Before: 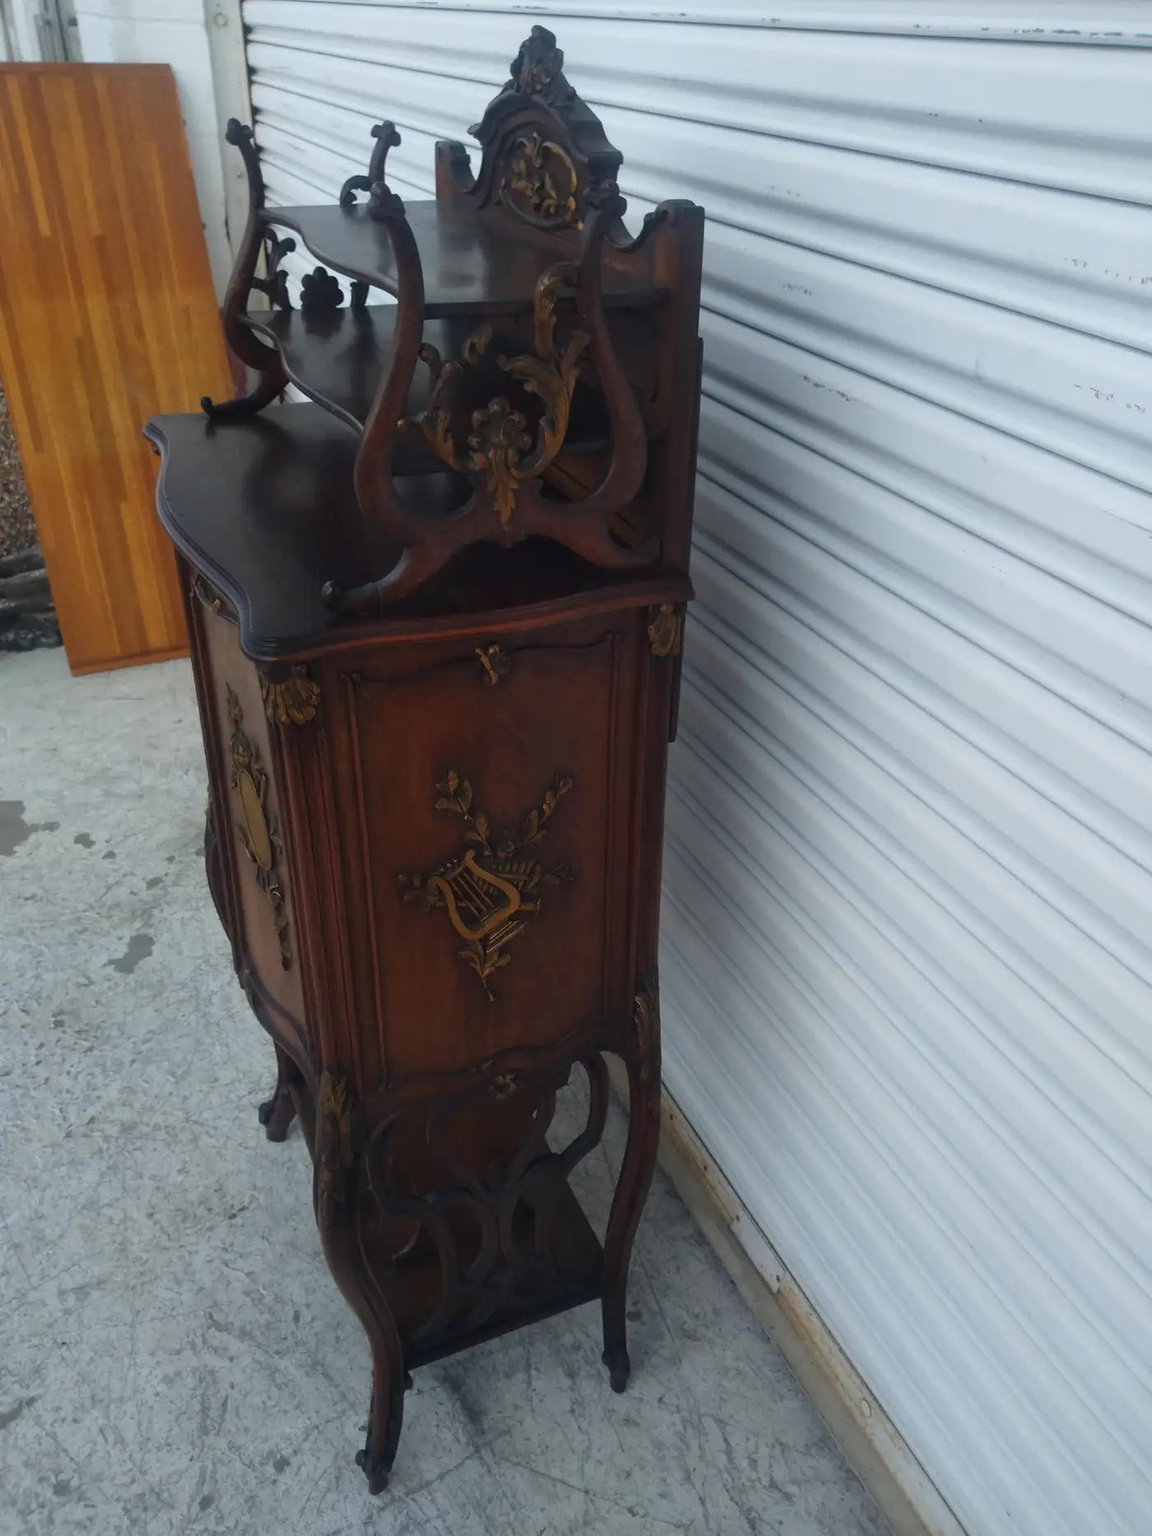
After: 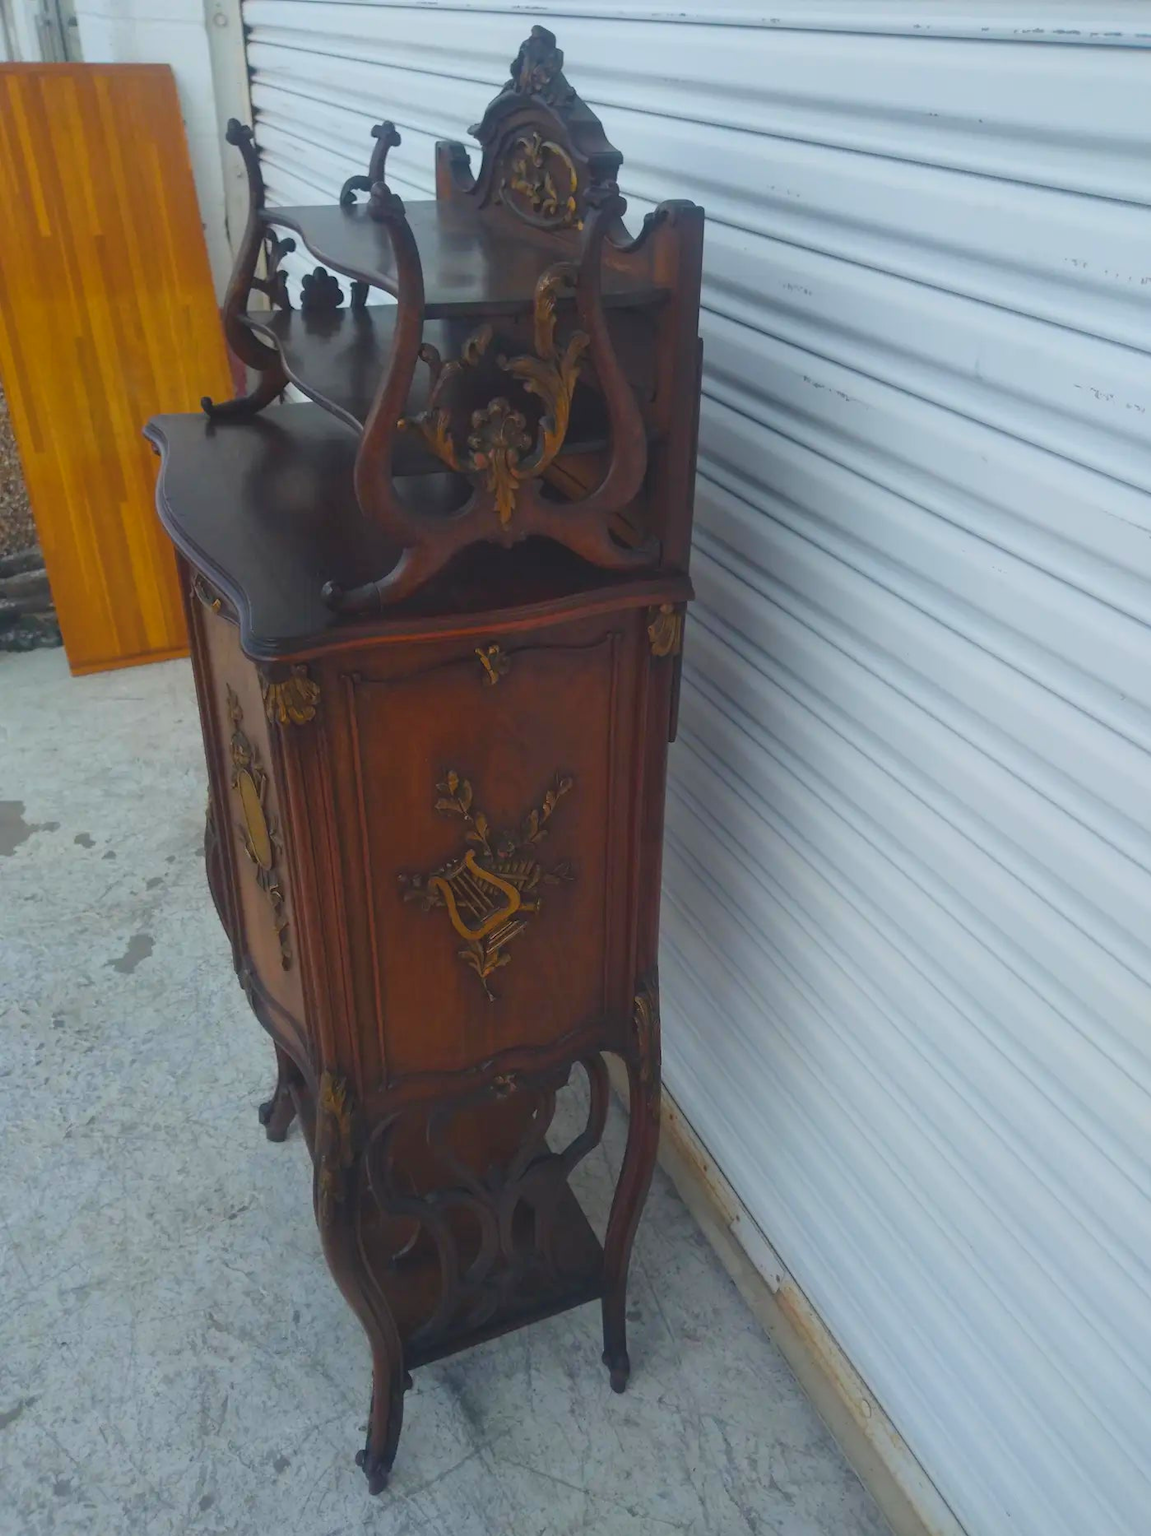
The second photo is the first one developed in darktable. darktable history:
contrast brightness saturation: contrast -0.15, brightness 0.05, saturation -0.12
color balance rgb: linear chroma grading › global chroma 15%, perceptual saturation grading › global saturation 30%
color correction: highlights a* 0.003, highlights b* -0.283
